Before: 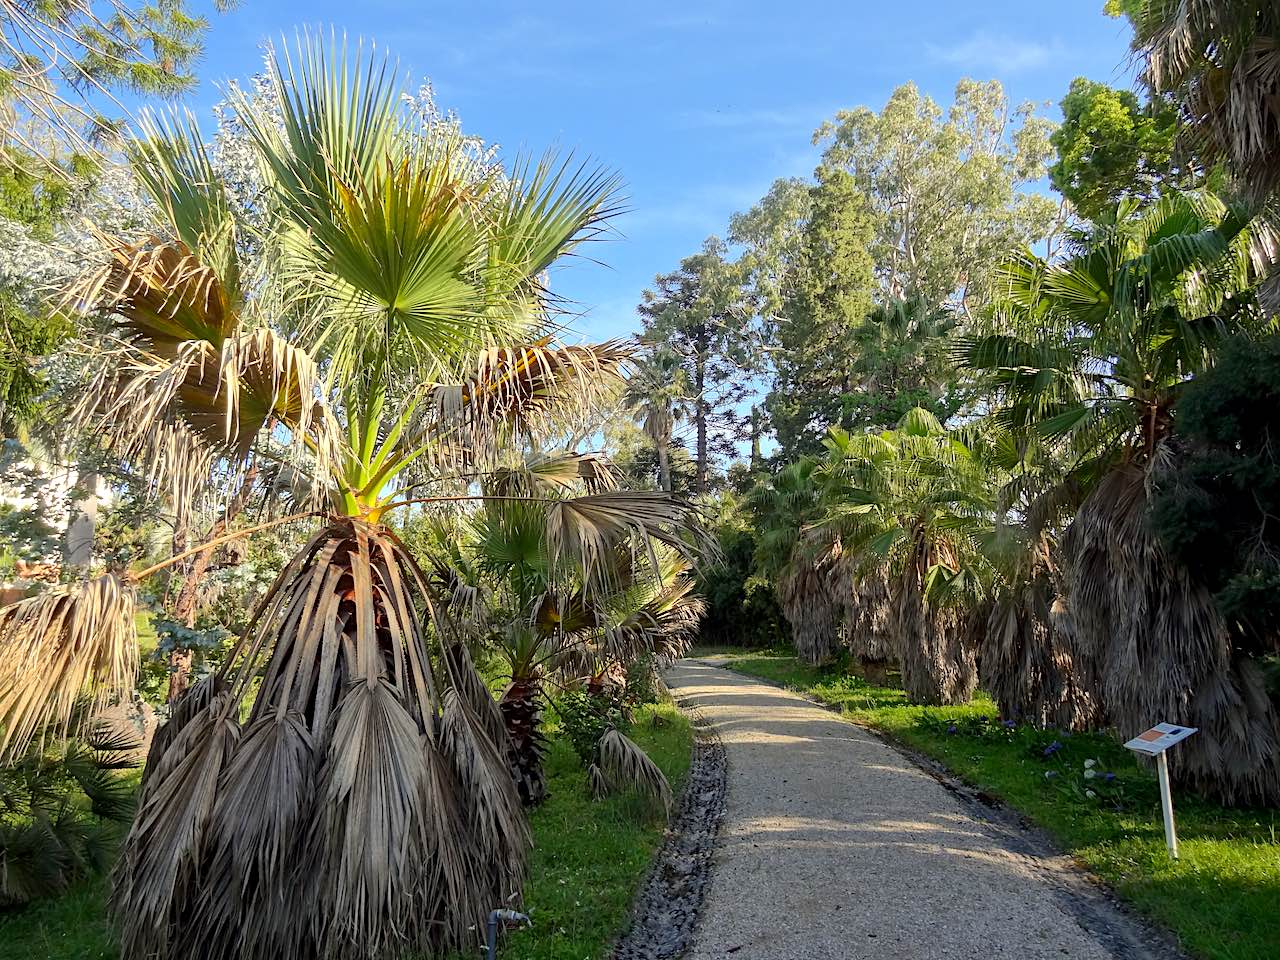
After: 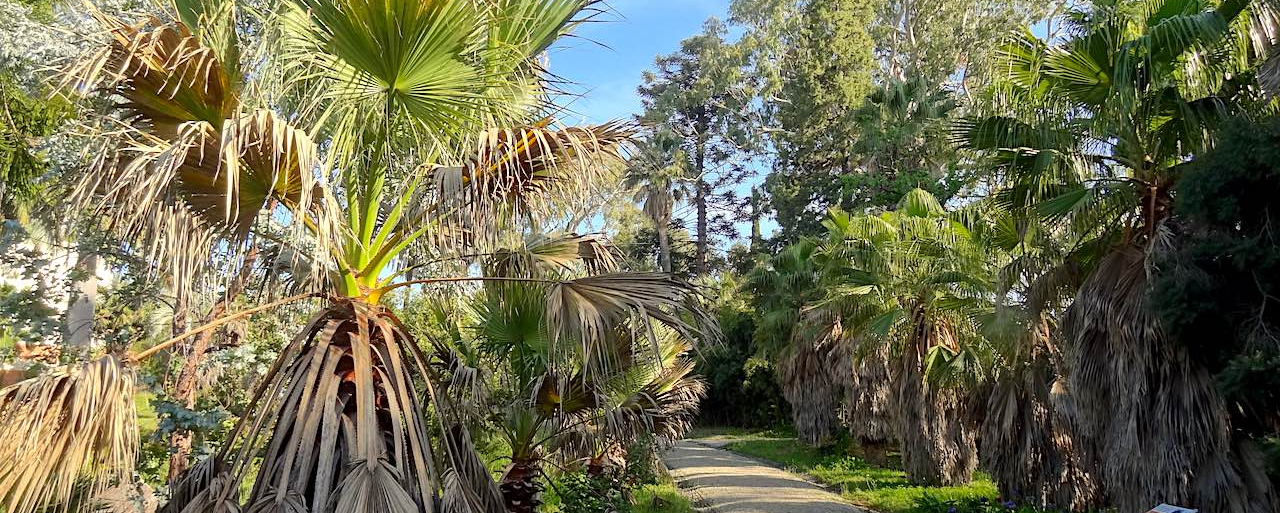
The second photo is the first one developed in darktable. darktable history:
crop and rotate: top 22.901%, bottom 23.593%
